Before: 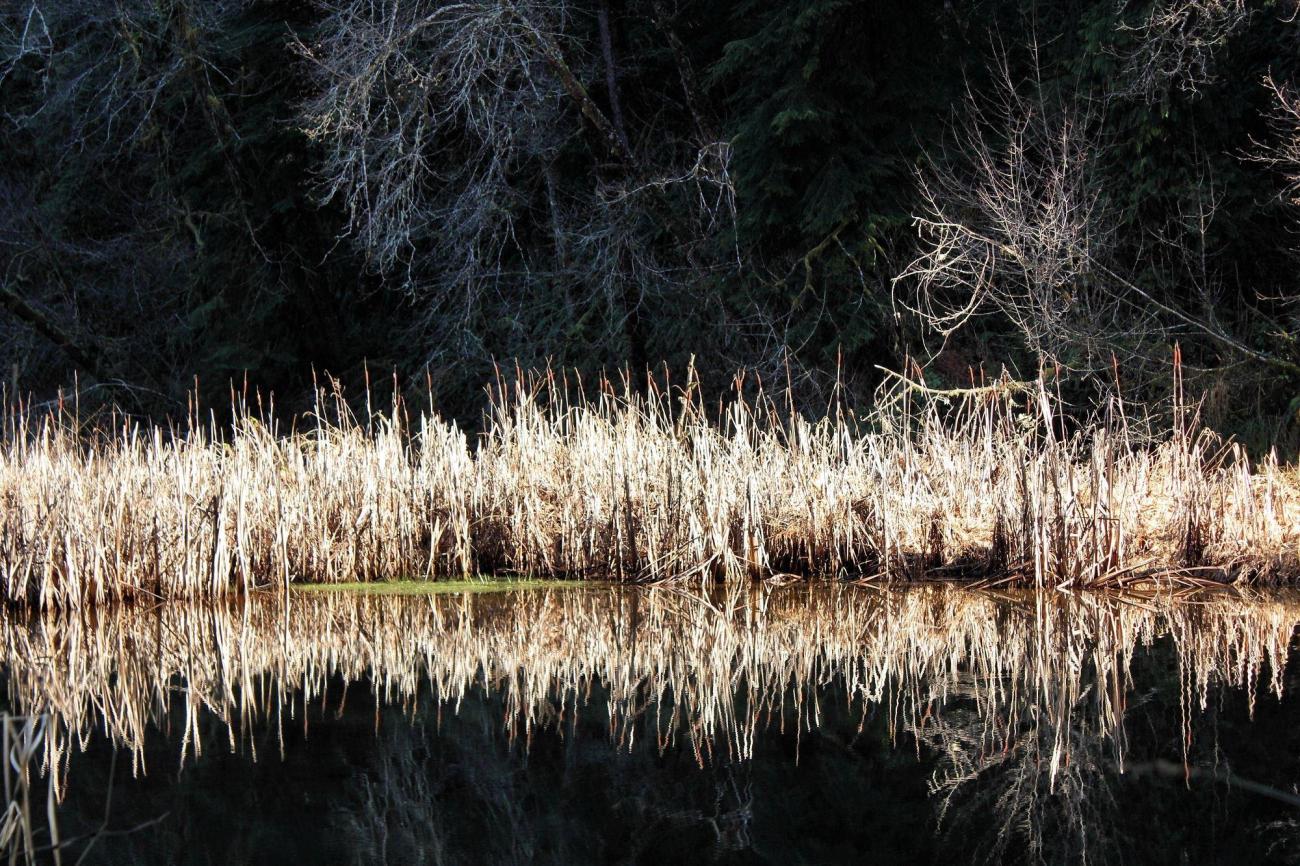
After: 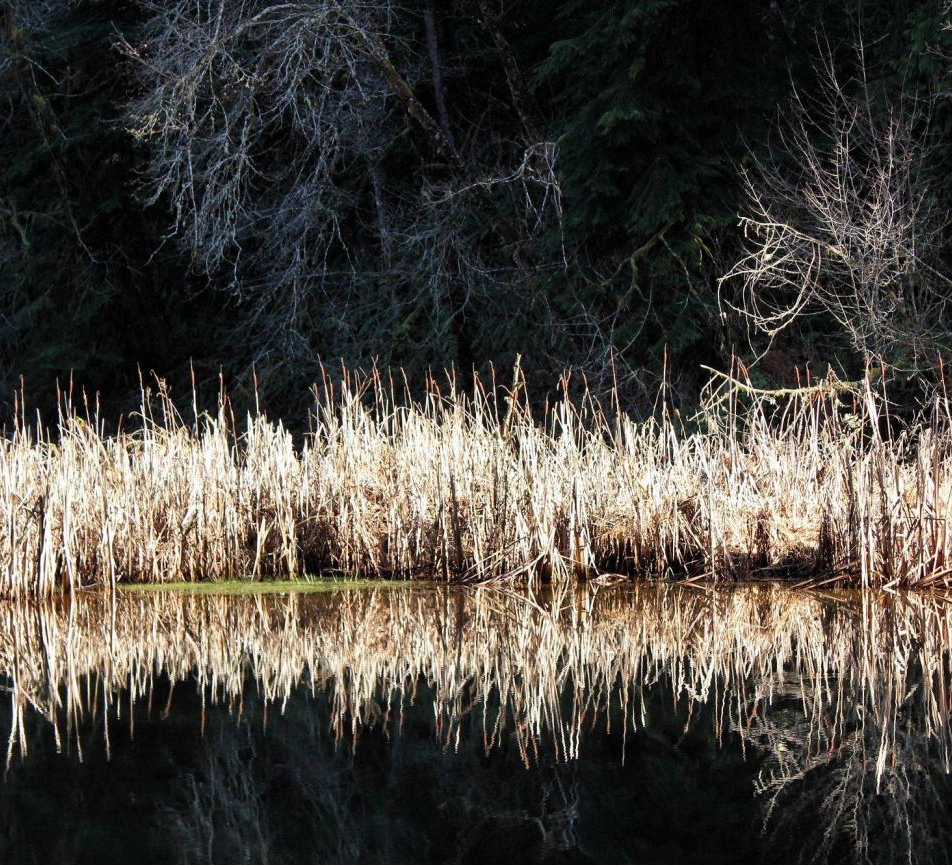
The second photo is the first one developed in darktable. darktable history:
crop: left 13.443%, right 13.31%
color zones: curves: ch0 [(0.25, 0.5) (0.636, 0.25) (0.75, 0.5)]
